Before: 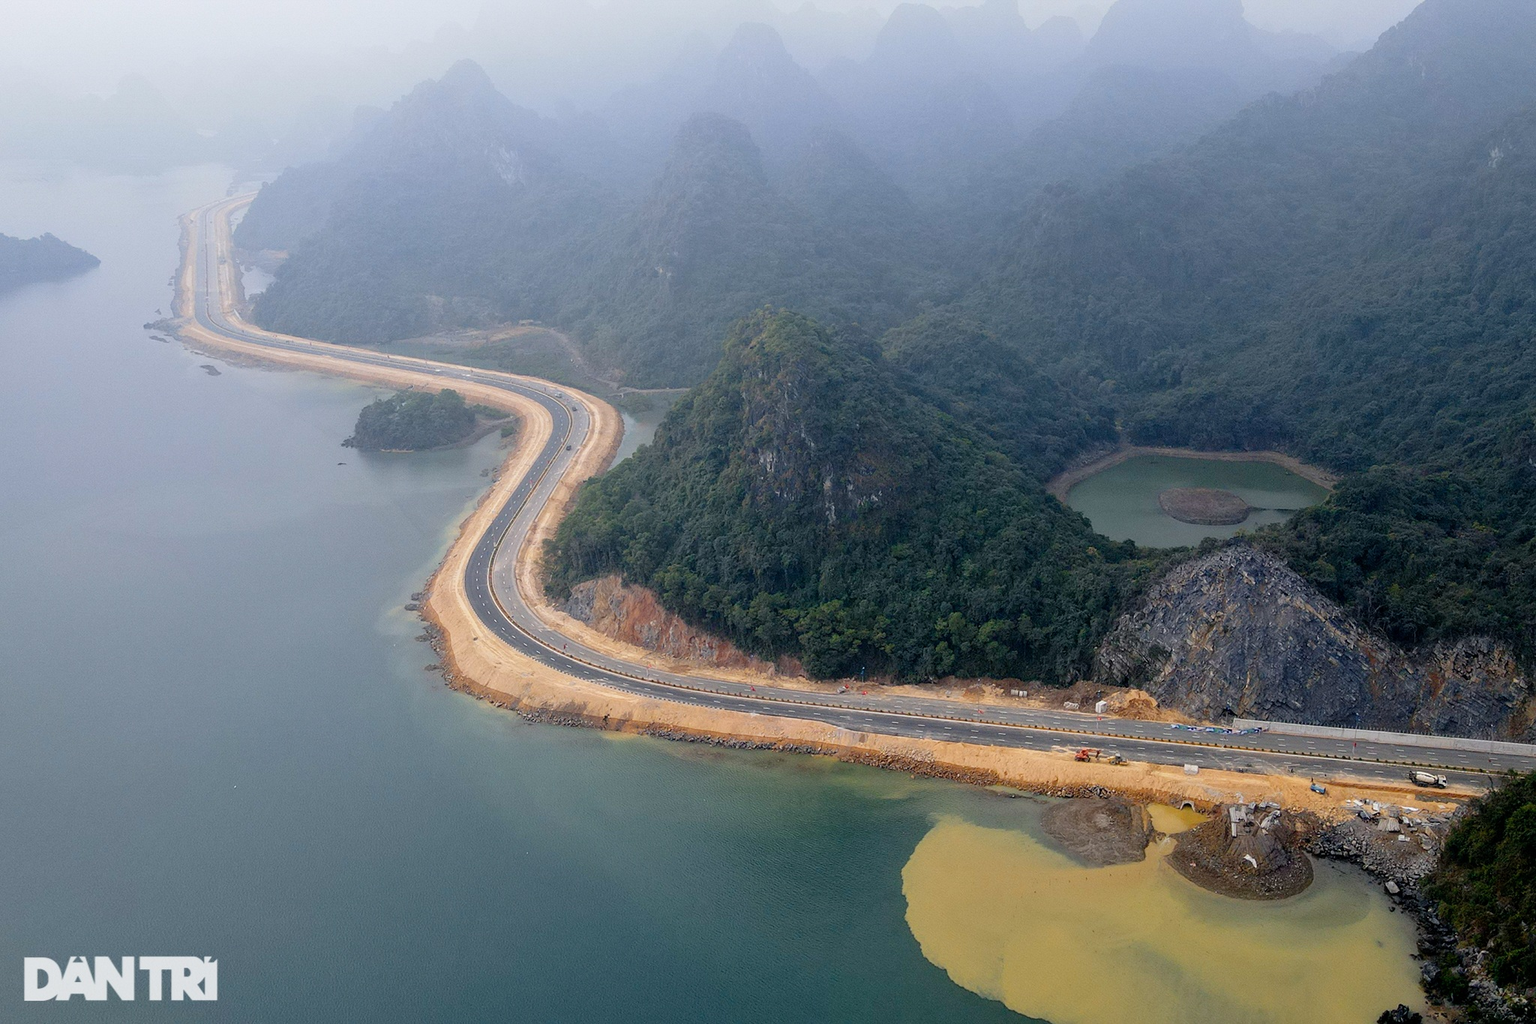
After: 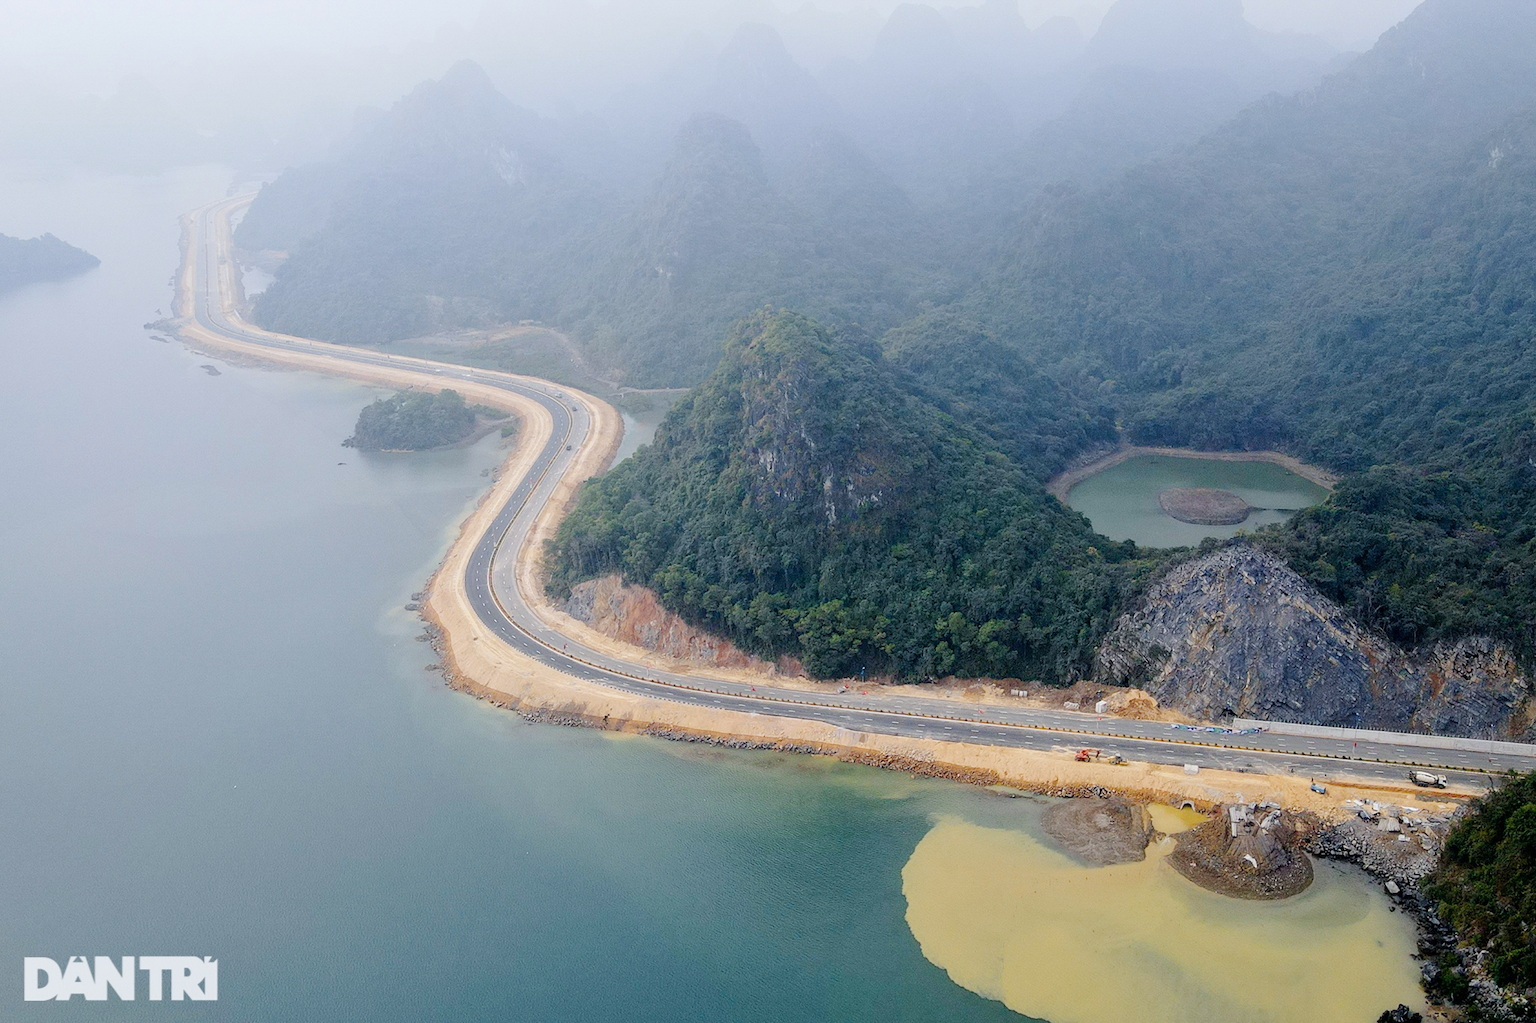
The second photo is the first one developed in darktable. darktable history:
white balance: red 0.982, blue 1.018
base curve: curves: ch0 [(0, 0) (0.158, 0.273) (0.879, 0.895) (1, 1)], preserve colors none
